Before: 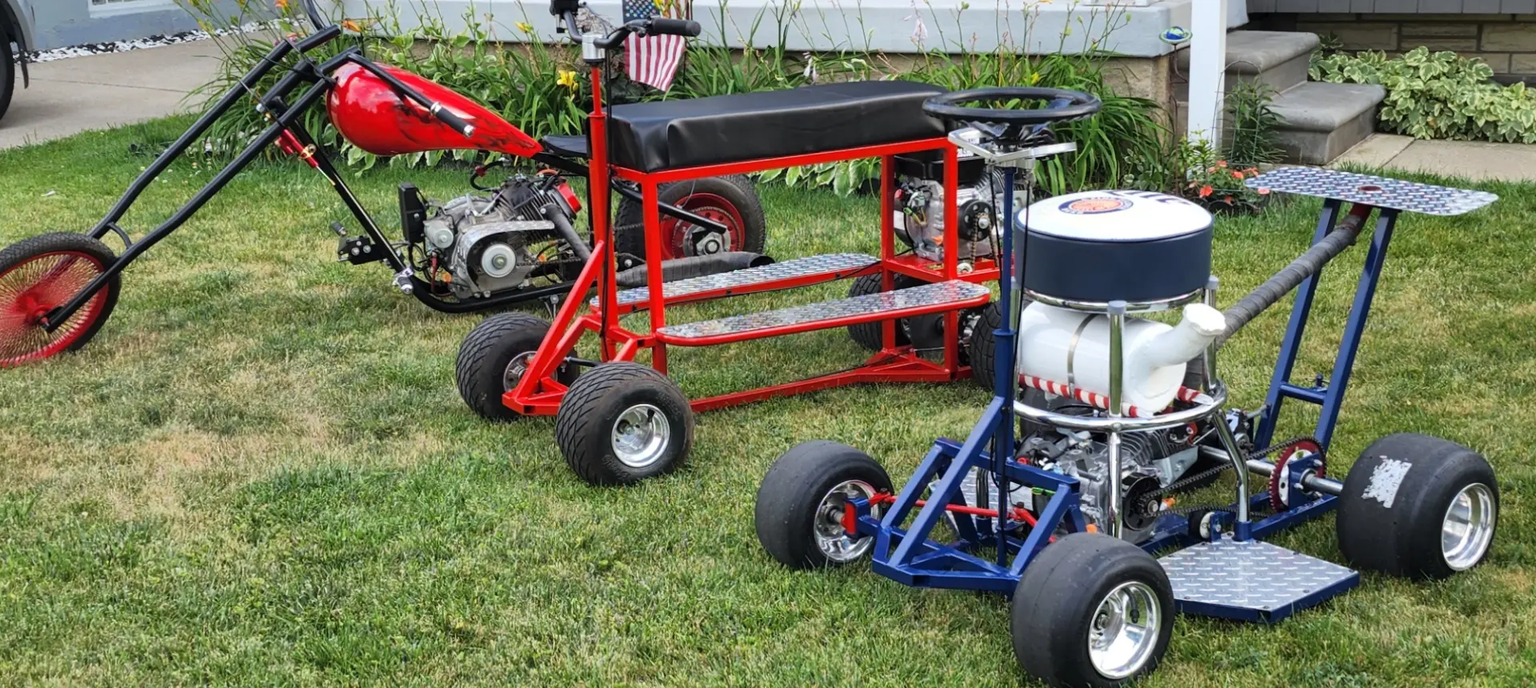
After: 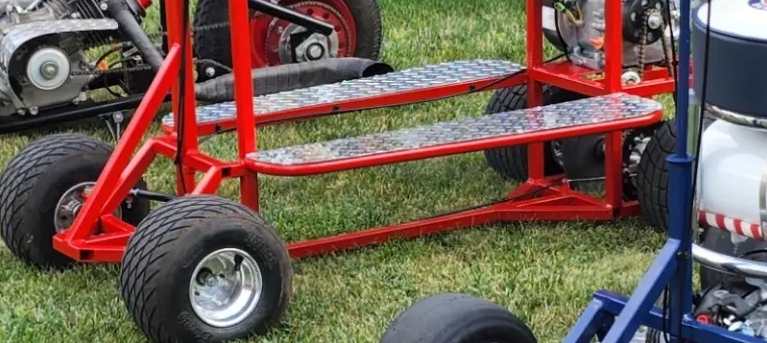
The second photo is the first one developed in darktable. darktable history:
crop: left 30%, top 30%, right 30%, bottom 30%
exposure: compensate highlight preservation false
